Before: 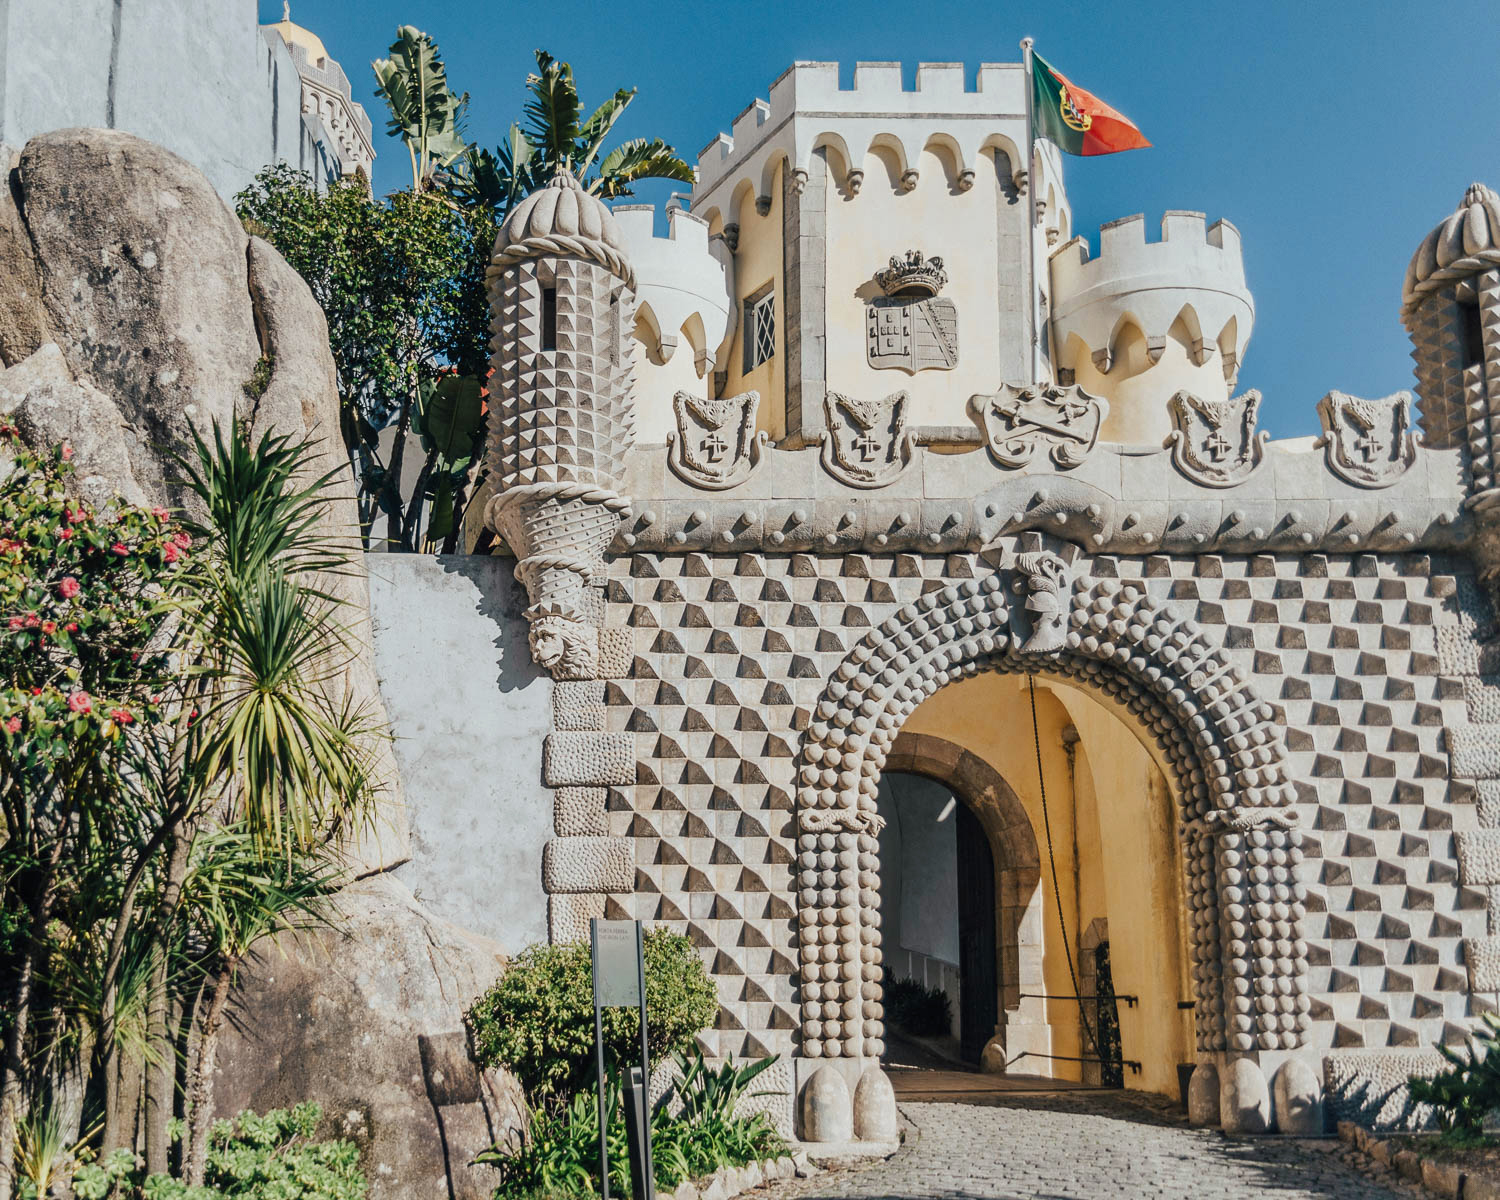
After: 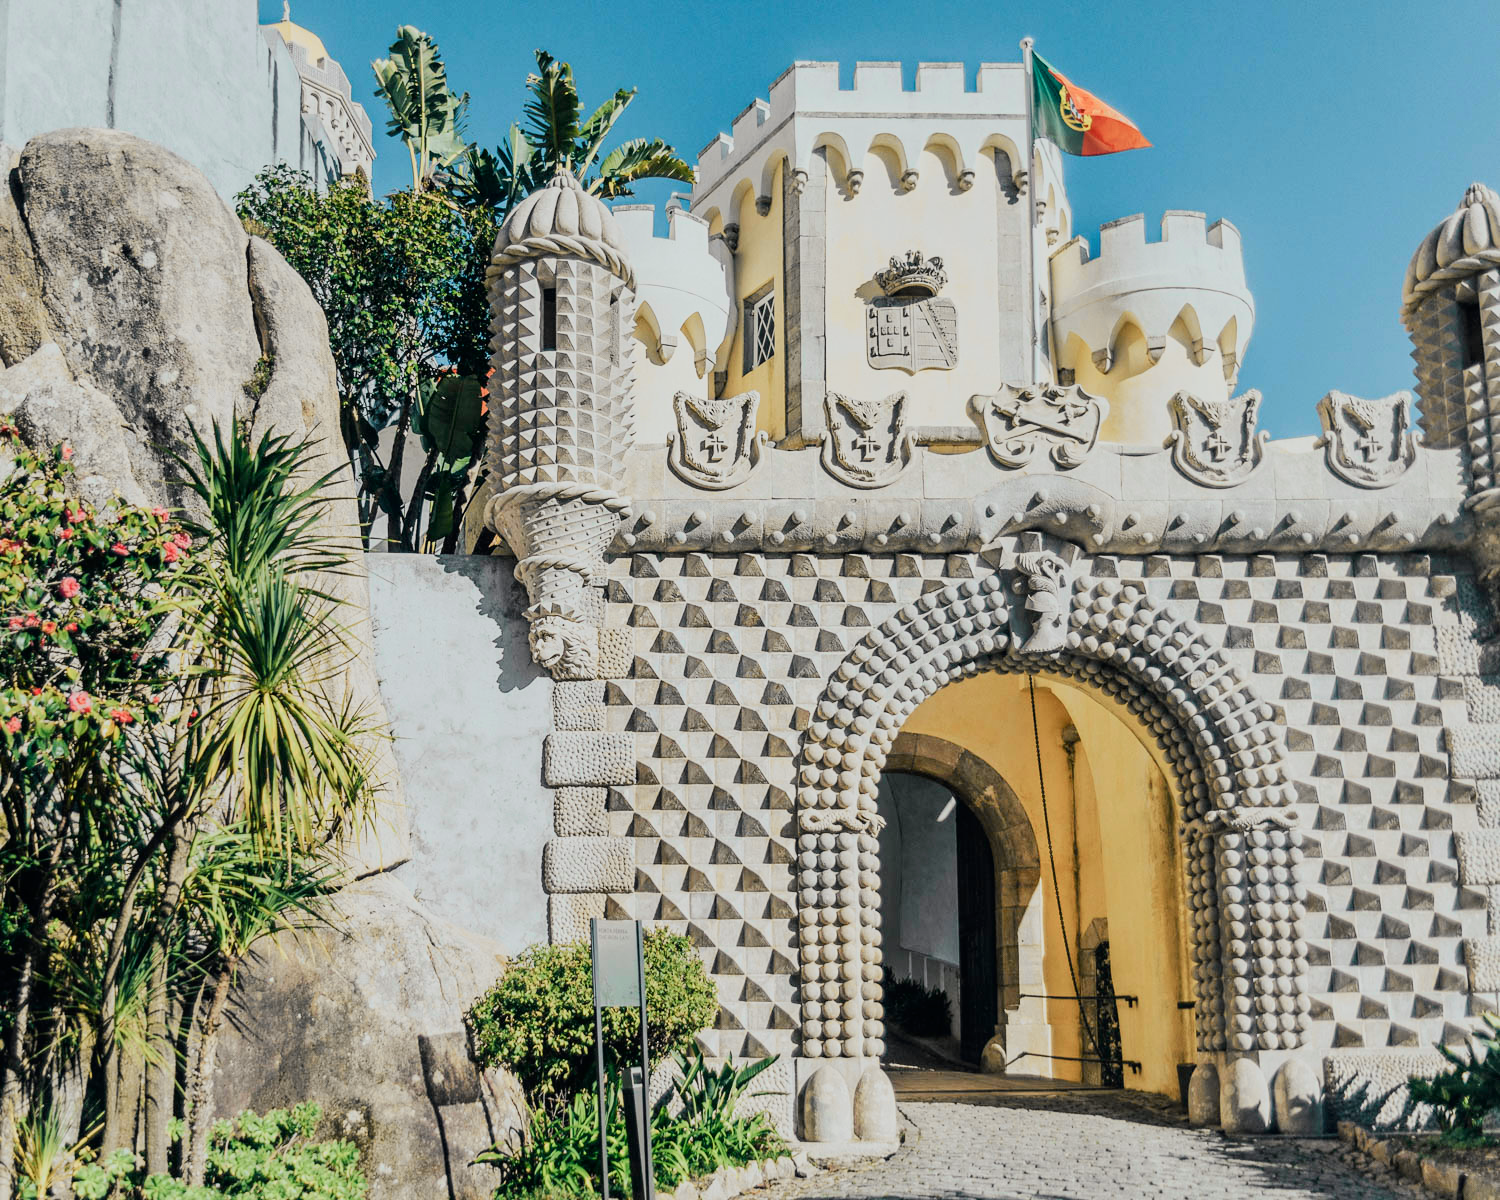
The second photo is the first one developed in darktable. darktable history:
tone curve: curves: ch0 [(0, 0) (0.048, 0.024) (0.099, 0.082) (0.227, 0.255) (0.407, 0.482) (0.543, 0.634) (0.719, 0.77) (0.837, 0.843) (1, 0.906)]; ch1 [(0, 0) (0.3, 0.268) (0.404, 0.374) (0.475, 0.463) (0.501, 0.499) (0.514, 0.502) (0.551, 0.541) (0.643, 0.648) (0.682, 0.674) (0.802, 0.812) (1, 1)]; ch2 [(0, 0) (0.259, 0.207) (0.323, 0.311) (0.364, 0.368) (0.442, 0.461) (0.498, 0.498) (0.531, 0.528) (0.581, 0.602) (0.629, 0.659) (0.768, 0.728) (1, 1)], color space Lab, independent channels, preserve colors none
